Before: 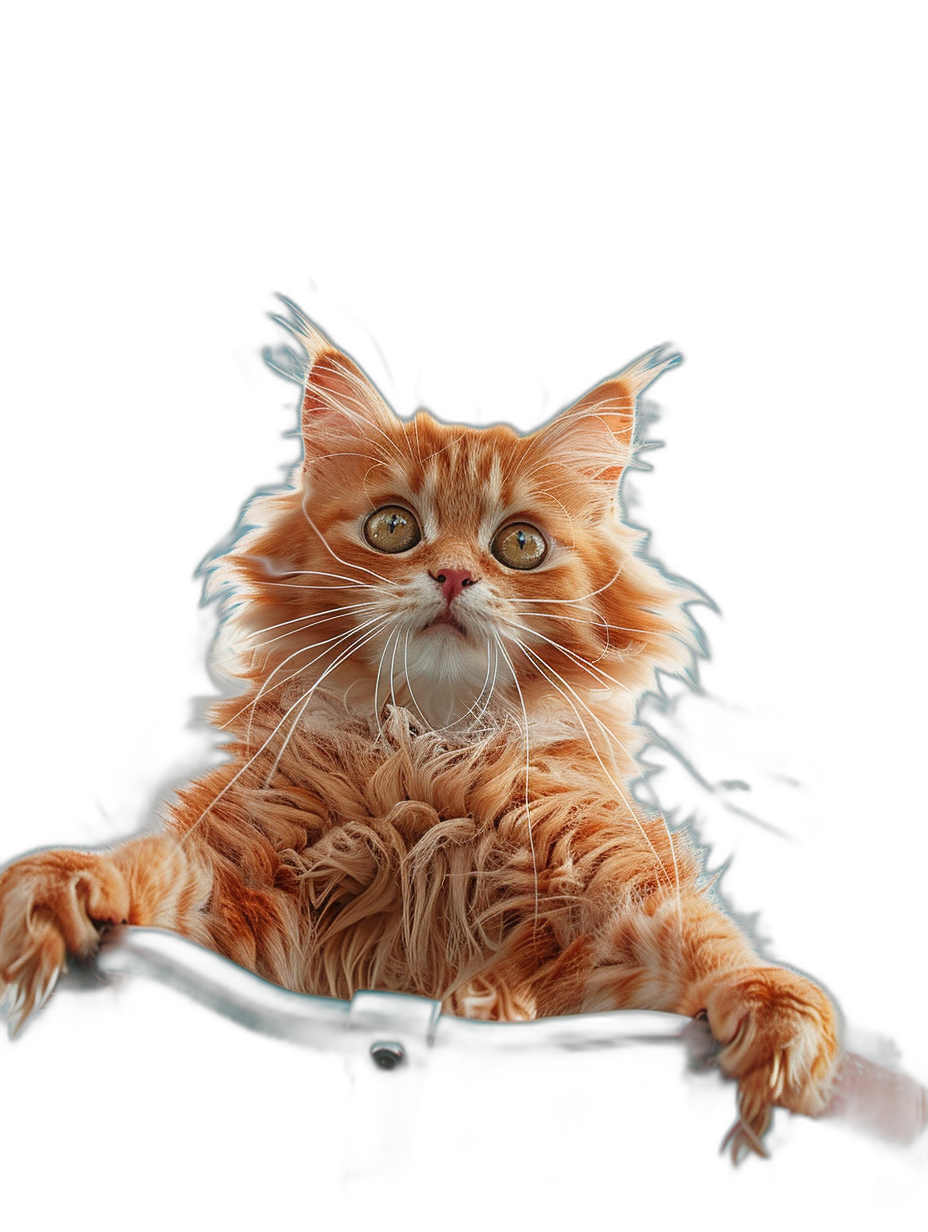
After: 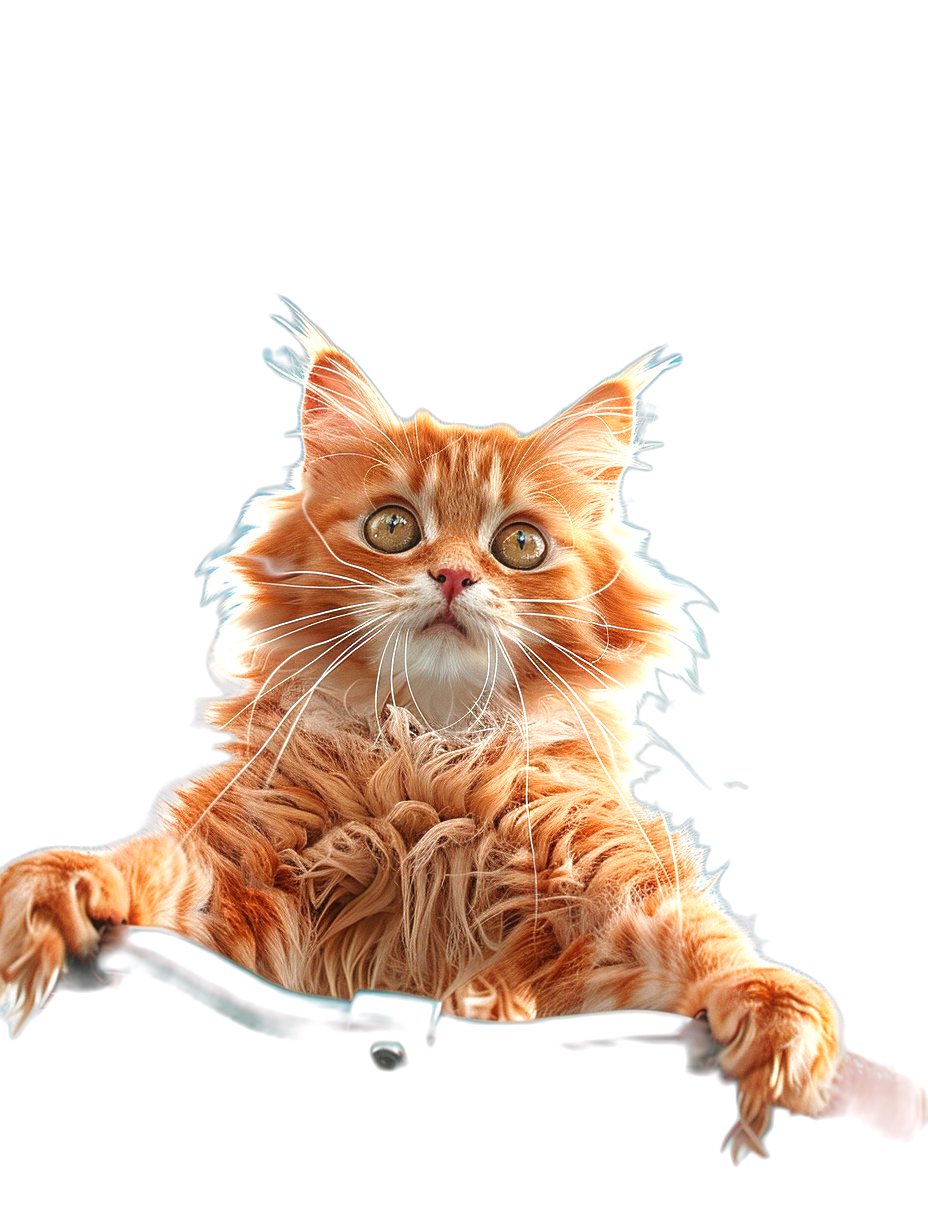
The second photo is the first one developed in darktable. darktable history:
exposure: black level correction 0, exposure 0.702 EV, compensate highlight preservation false
color balance rgb: highlights gain › chroma 0.256%, highlights gain › hue 330.72°, linear chroma grading › global chroma 0.748%, perceptual saturation grading › global saturation 4.707%
